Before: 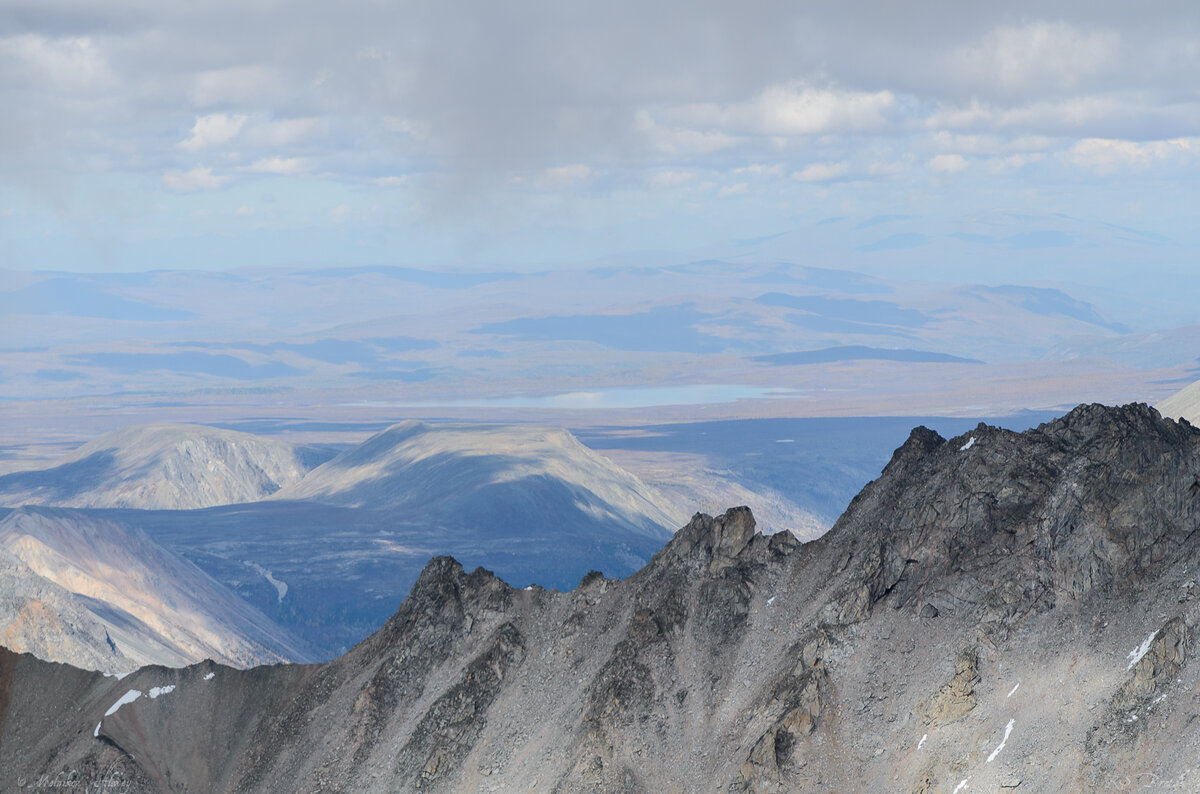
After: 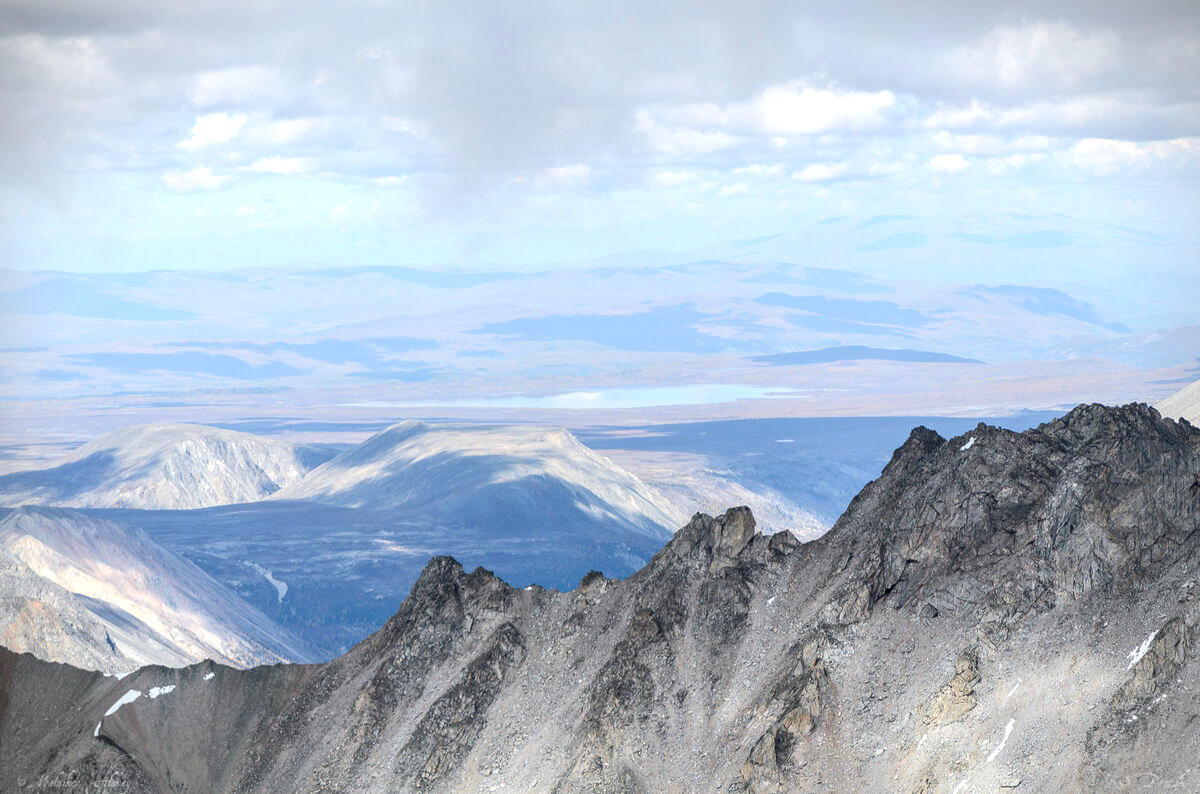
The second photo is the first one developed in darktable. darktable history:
vignetting: fall-off start 89.45%, fall-off radius 43.55%, width/height ratio 1.163, unbound false
local contrast: on, module defaults
exposure: exposure 0.633 EV, compensate highlight preservation false
